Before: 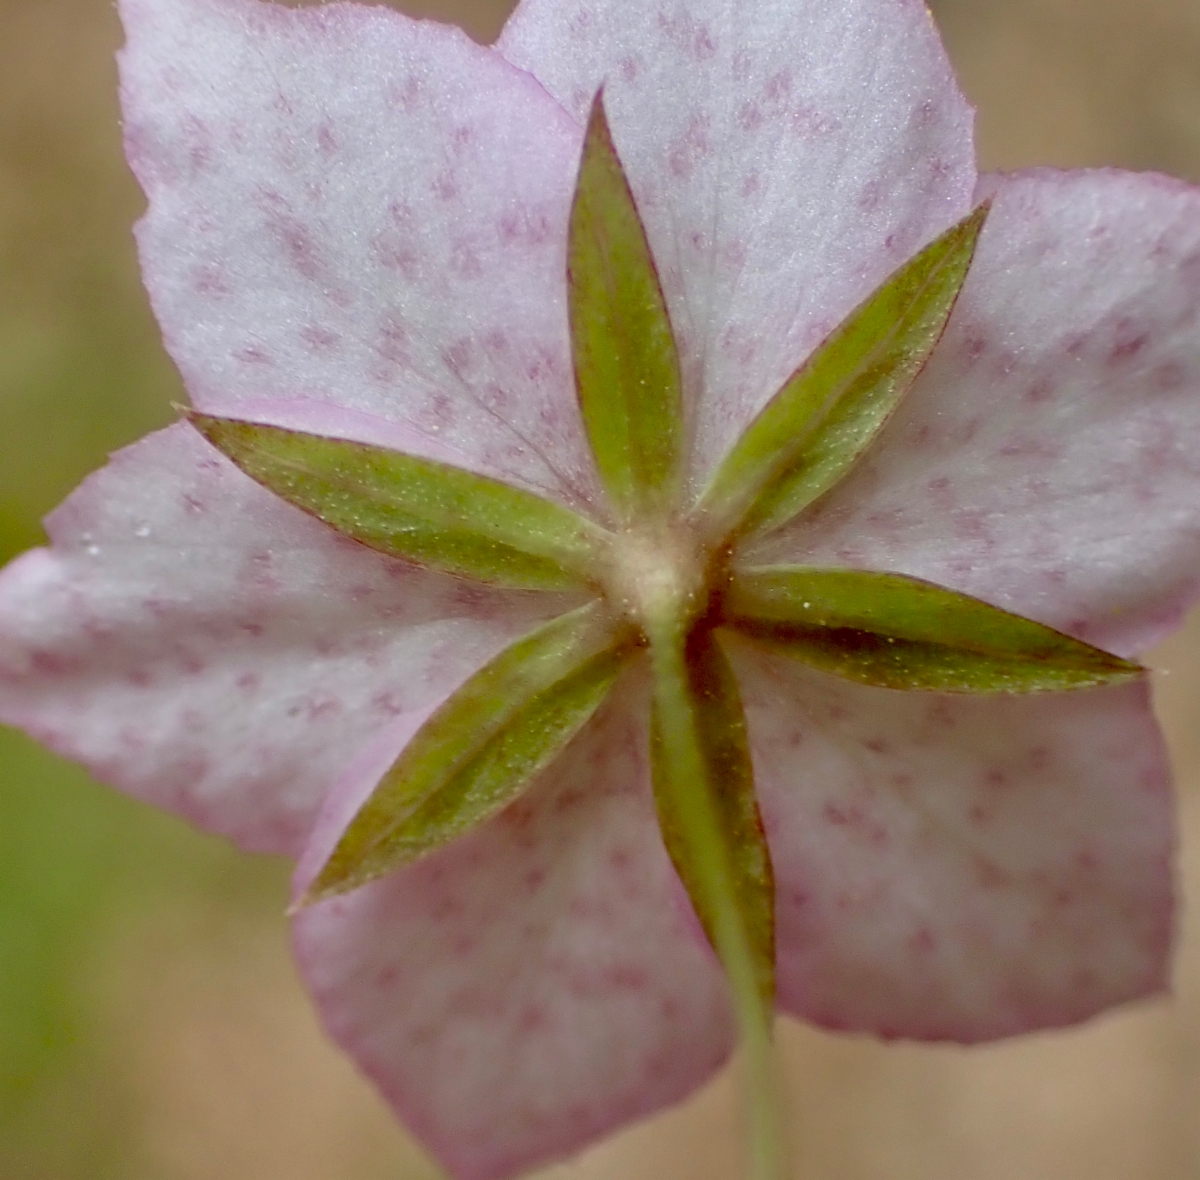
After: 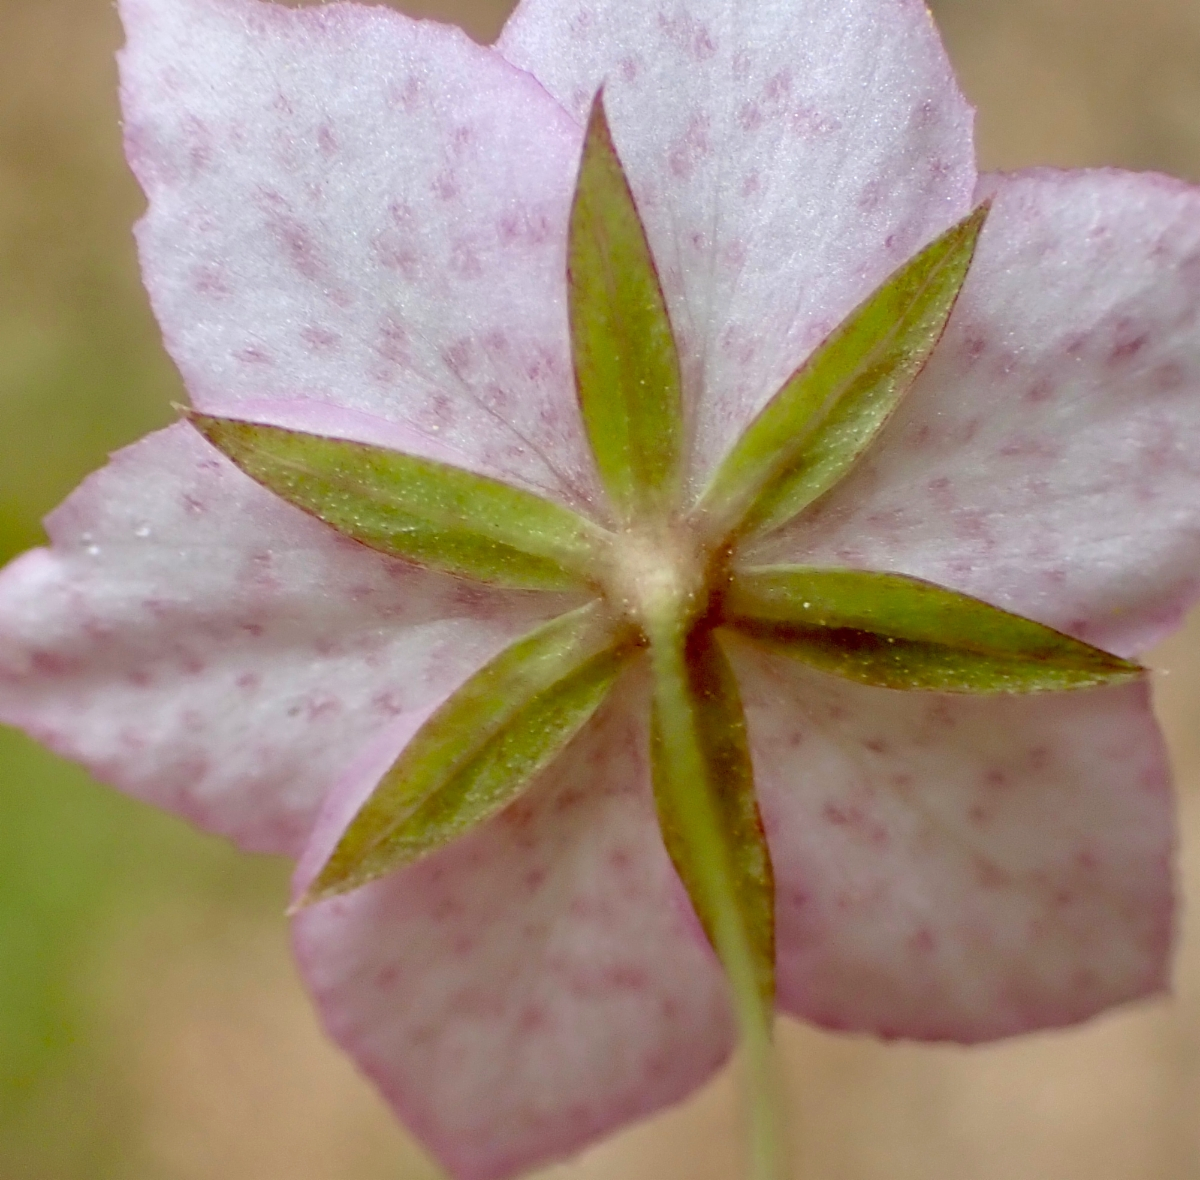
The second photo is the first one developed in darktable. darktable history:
exposure: black level correction 0, exposure 0.301 EV, compensate exposure bias true, compensate highlight preservation false
